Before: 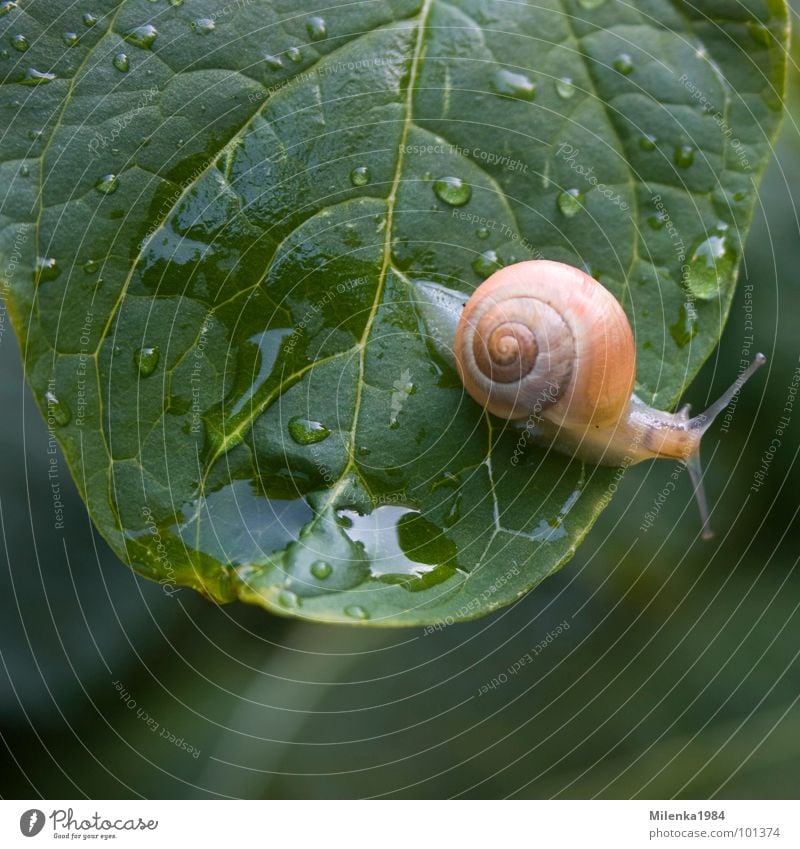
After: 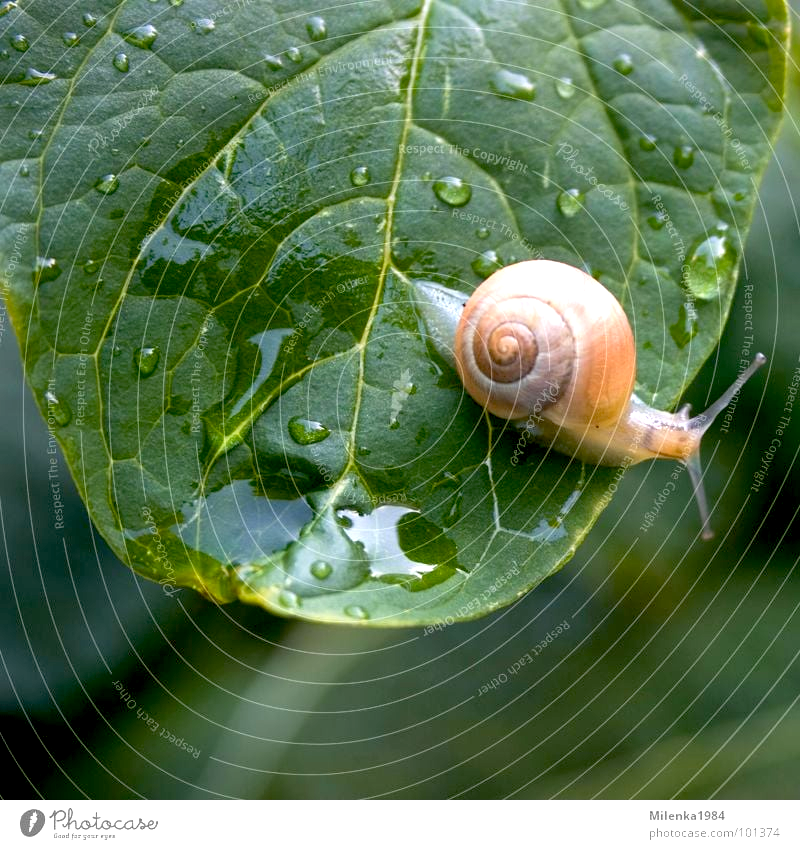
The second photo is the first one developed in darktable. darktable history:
exposure: black level correction 0.012, exposure 0.698 EV, compensate exposure bias true, compensate highlight preservation false
